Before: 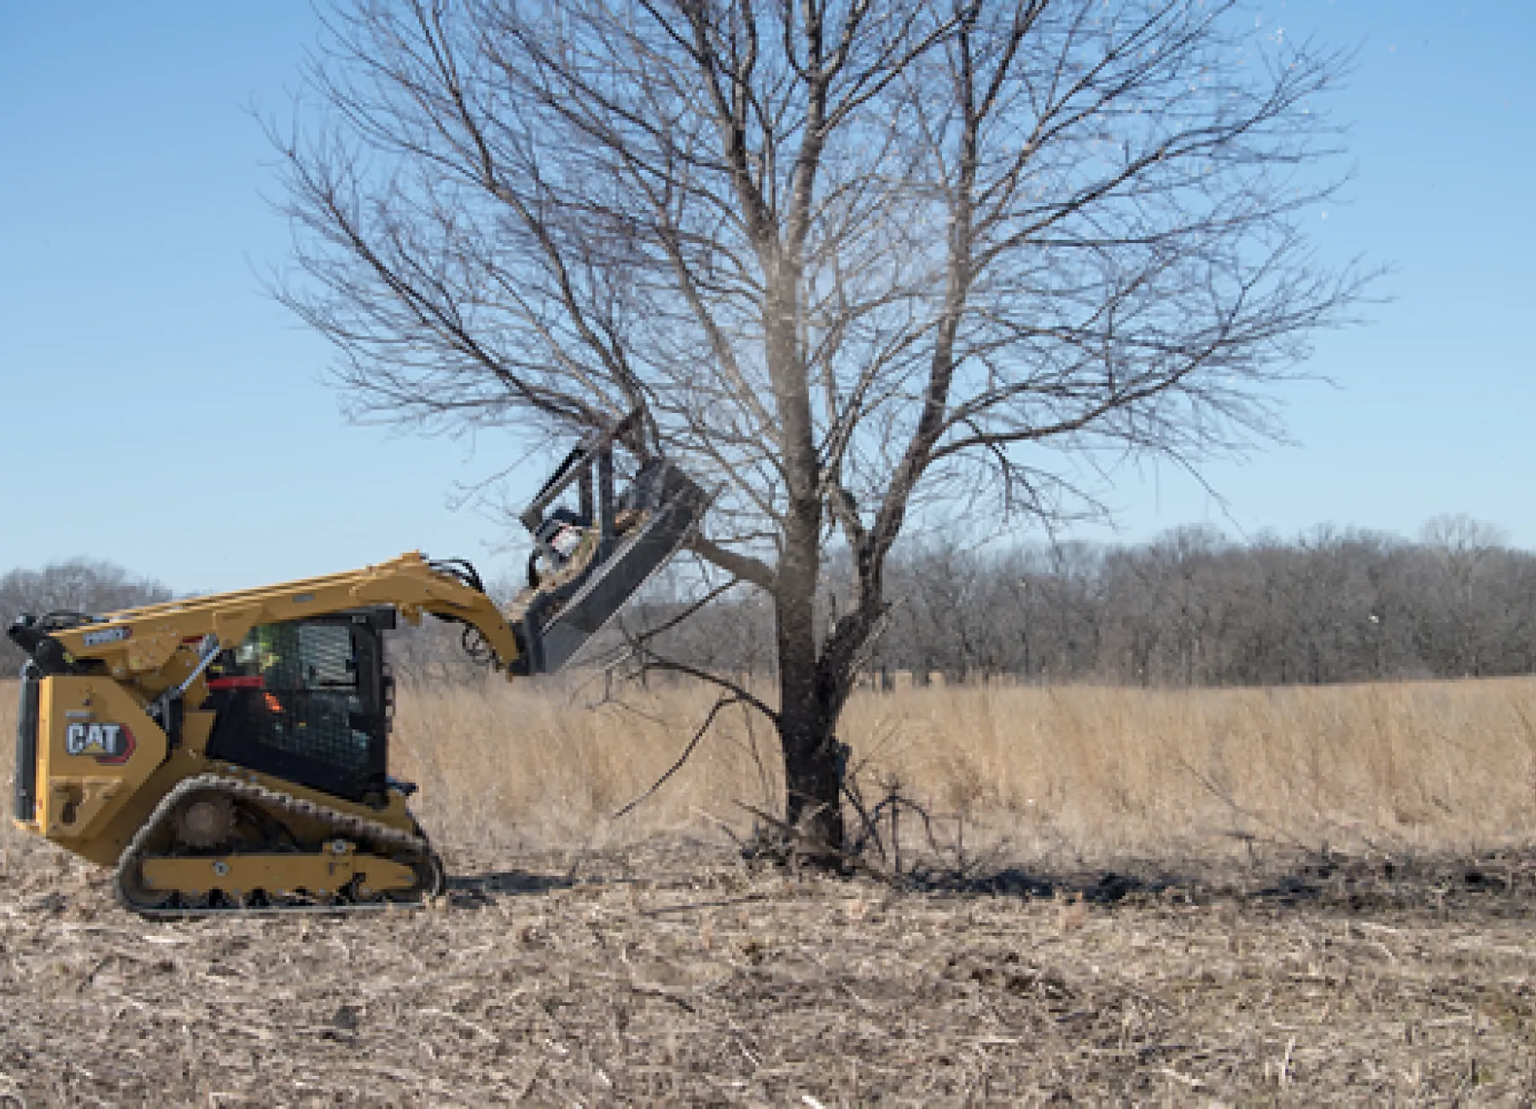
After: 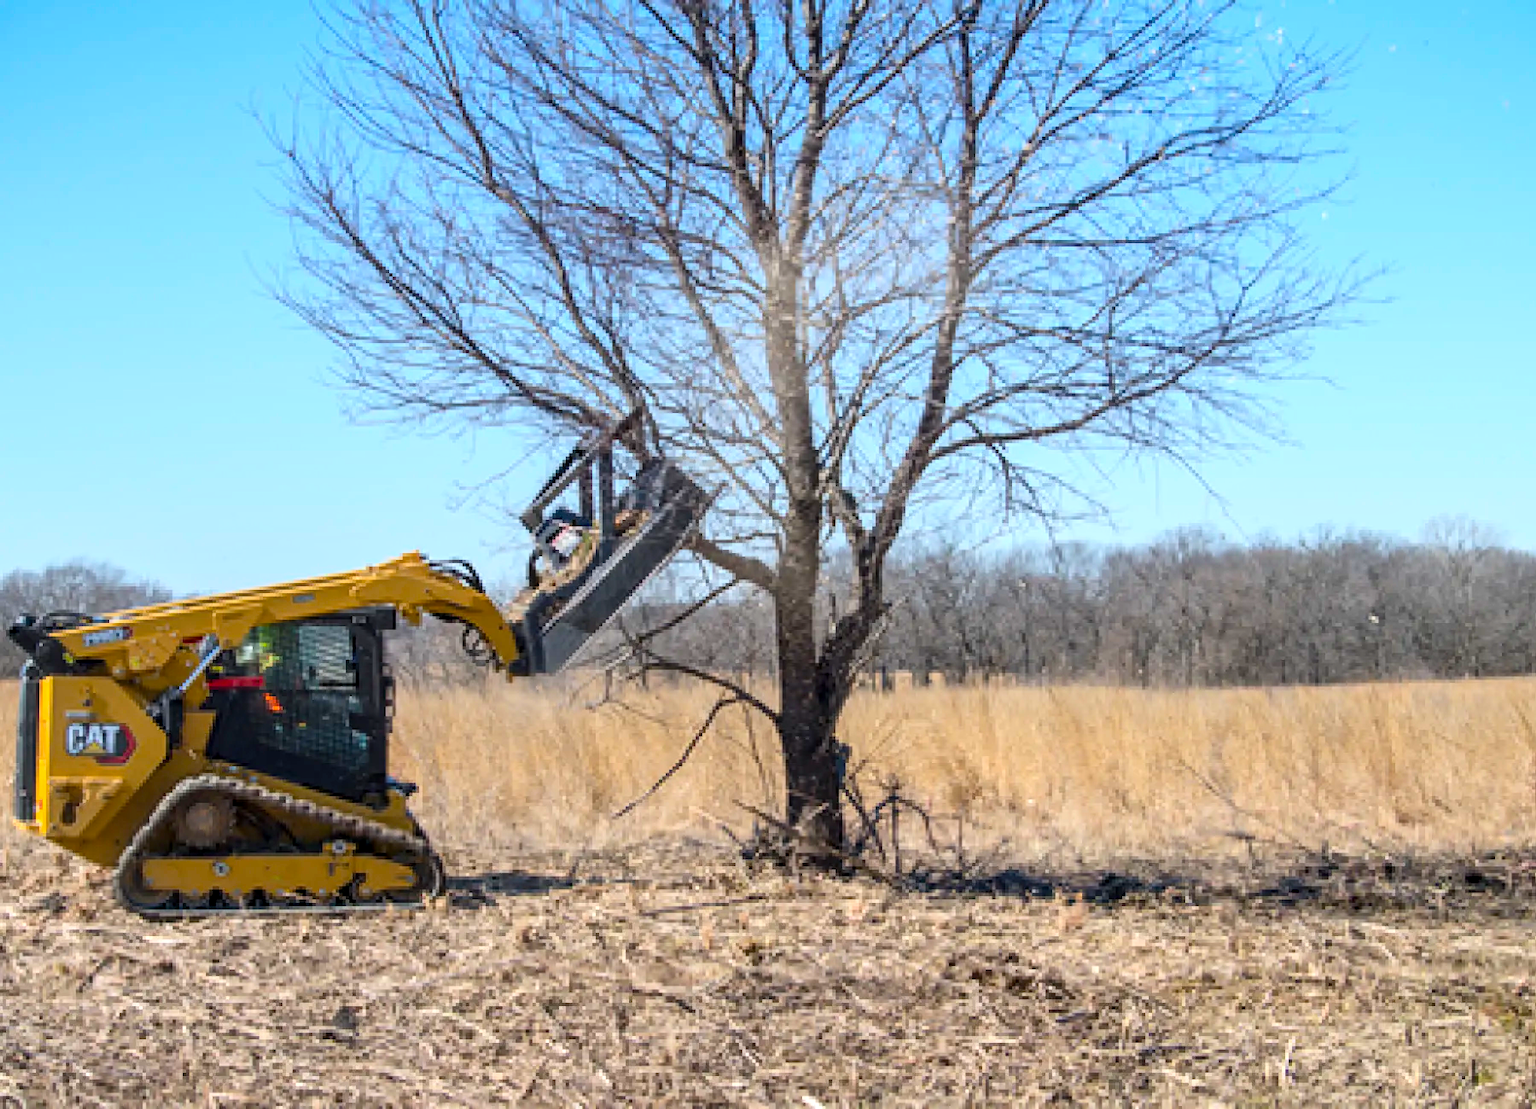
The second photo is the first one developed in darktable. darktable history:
color balance rgb: linear chroma grading › global chroma 15%, perceptual saturation grading › global saturation 30%
contrast brightness saturation: contrast 0.2, brightness 0.16, saturation 0.22
local contrast: on, module defaults
